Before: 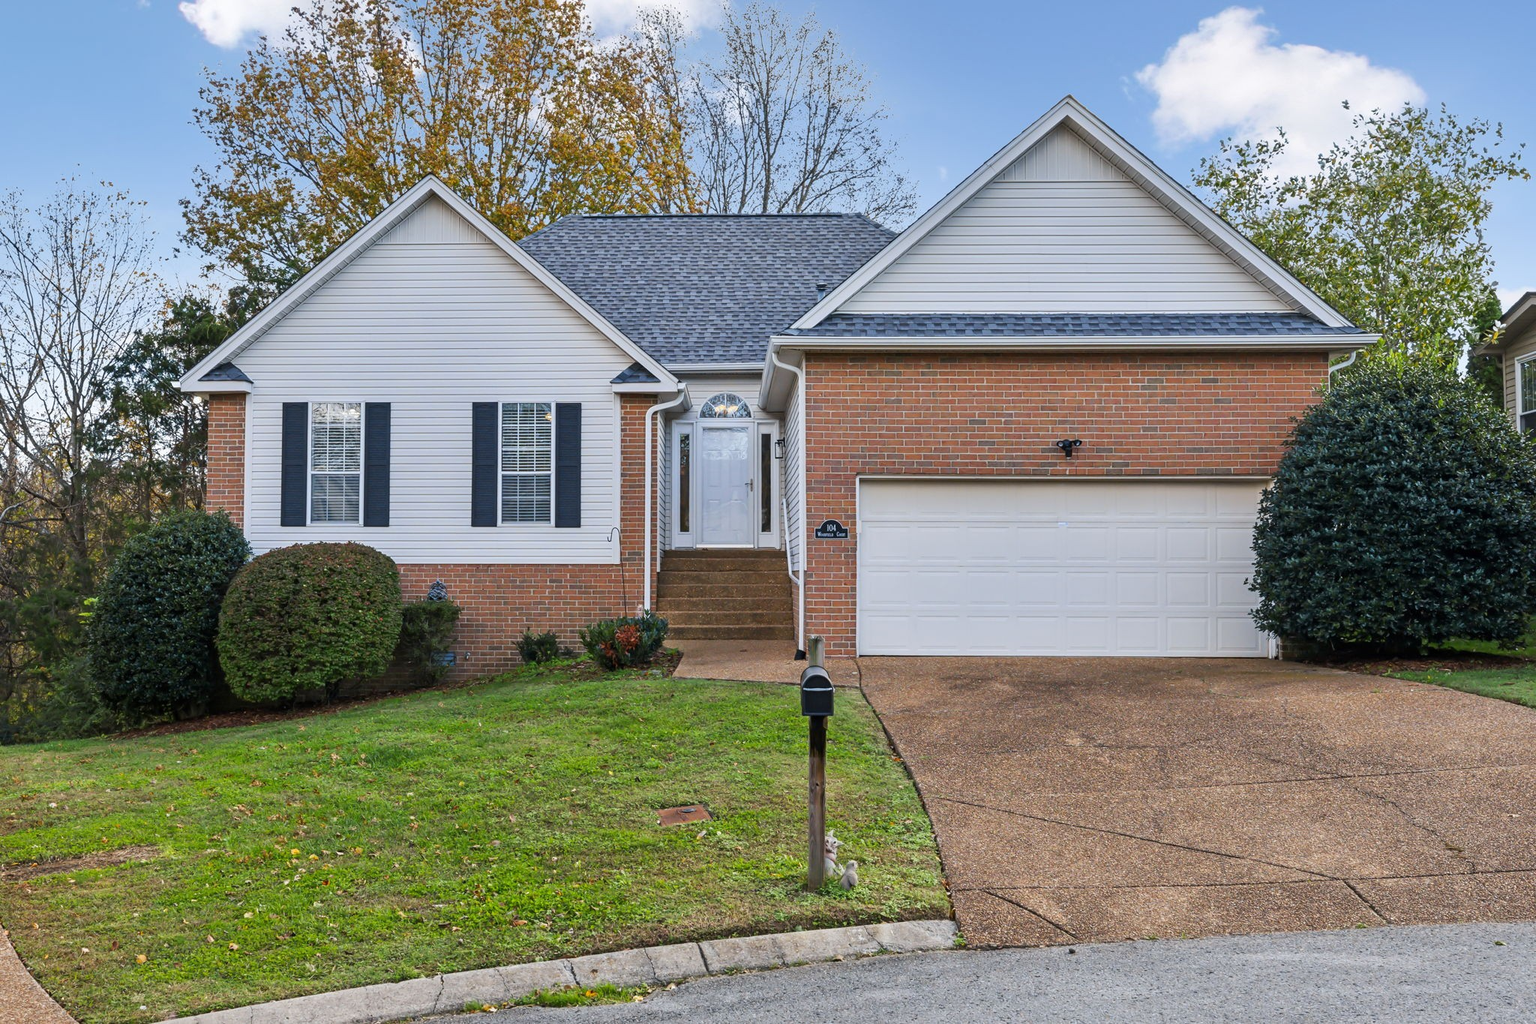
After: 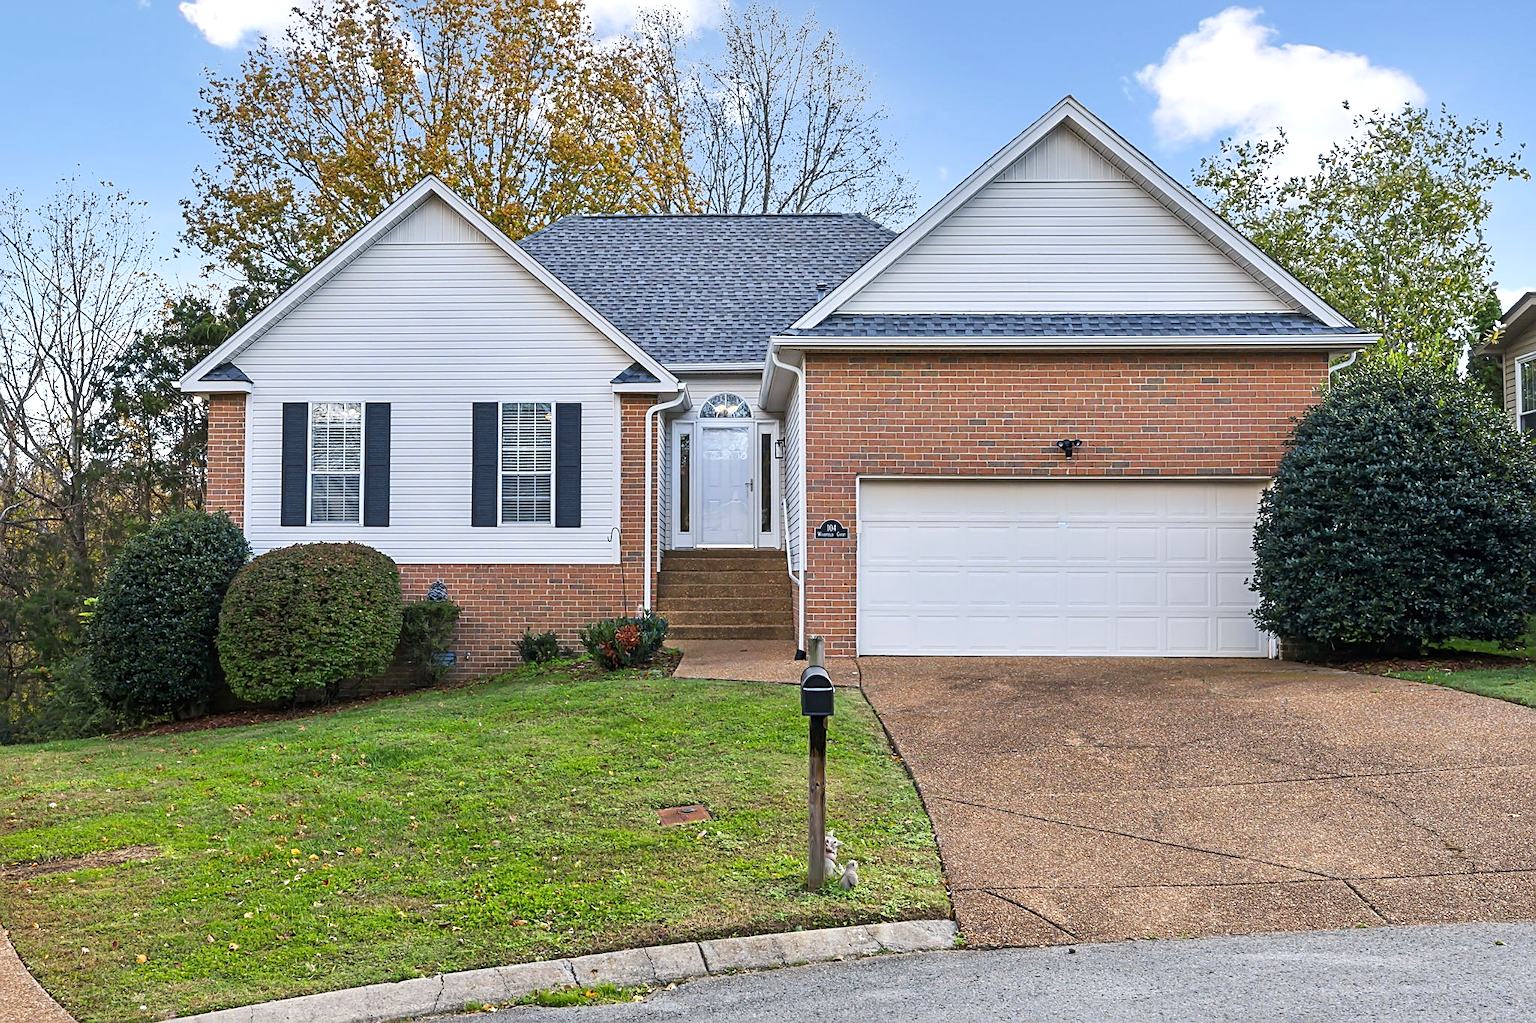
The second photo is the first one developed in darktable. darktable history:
exposure: exposure 0.295 EV, compensate exposure bias true, compensate highlight preservation false
sharpen: on, module defaults
